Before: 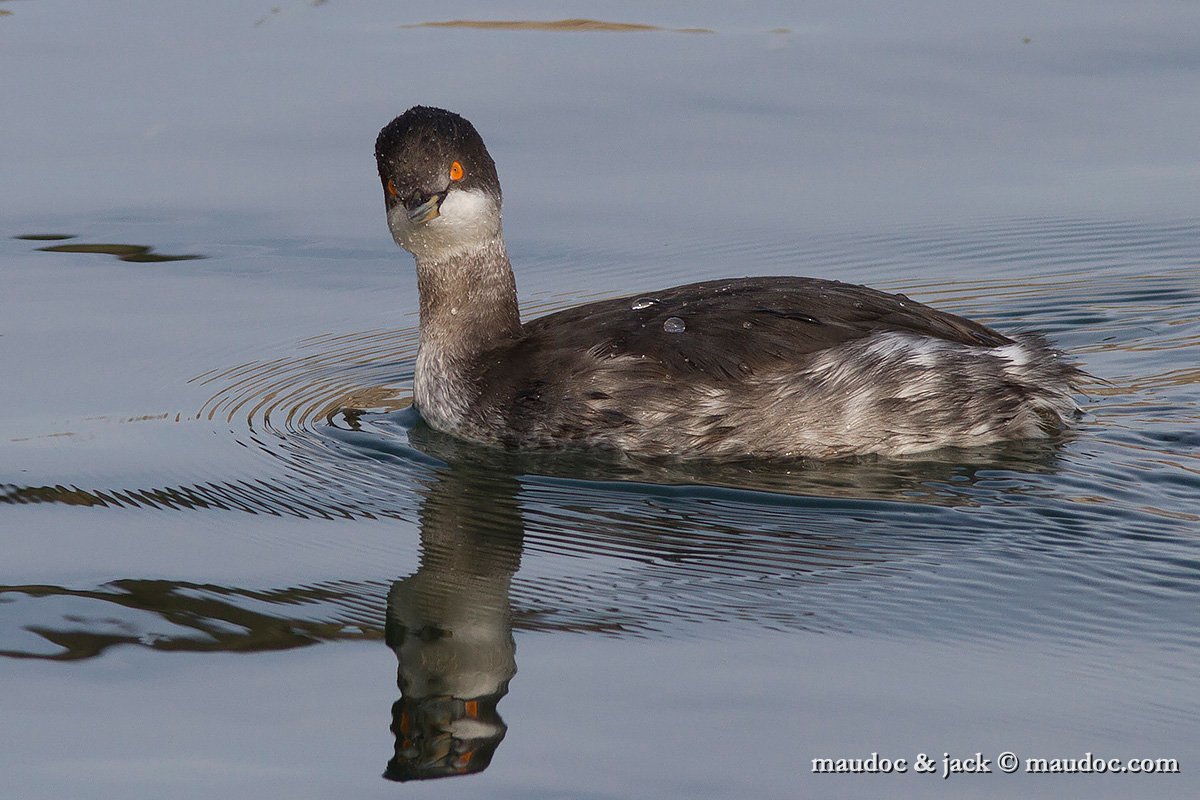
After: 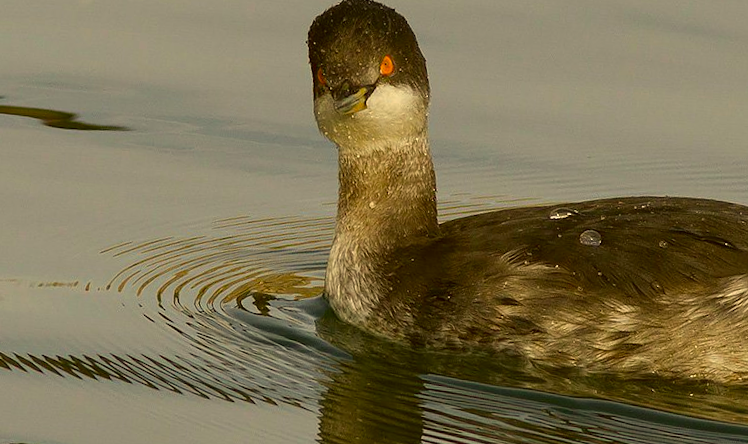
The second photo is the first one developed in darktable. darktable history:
crop and rotate: angle -4.99°, left 2.122%, top 6.945%, right 27.566%, bottom 30.519%
color balance rgb: perceptual saturation grading › global saturation 25%, global vibrance 20%
color correction: highlights a* 0.162, highlights b* 29.53, shadows a* -0.162, shadows b* 21.09
